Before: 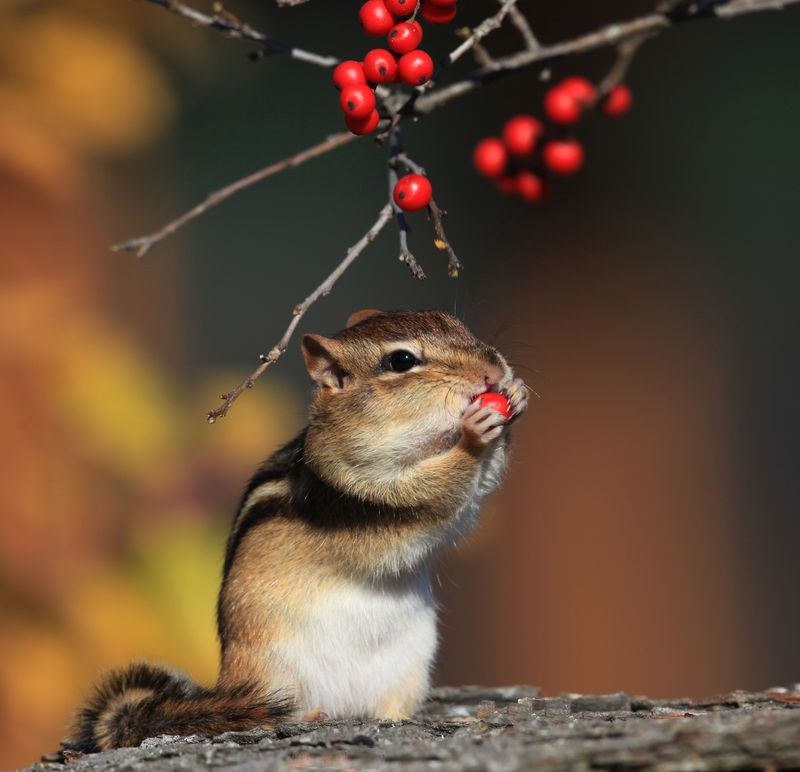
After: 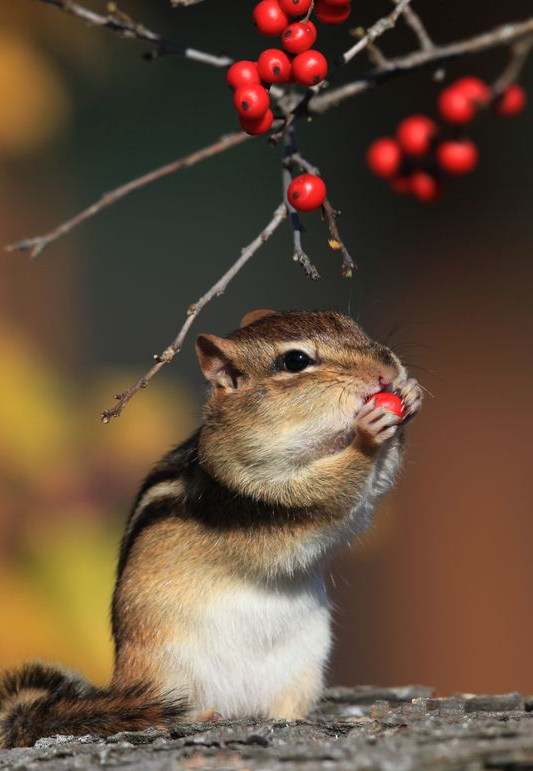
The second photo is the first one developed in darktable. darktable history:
crop and rotate: left 13.409%, right 19.924%
color balance rgb: on, module defaults
